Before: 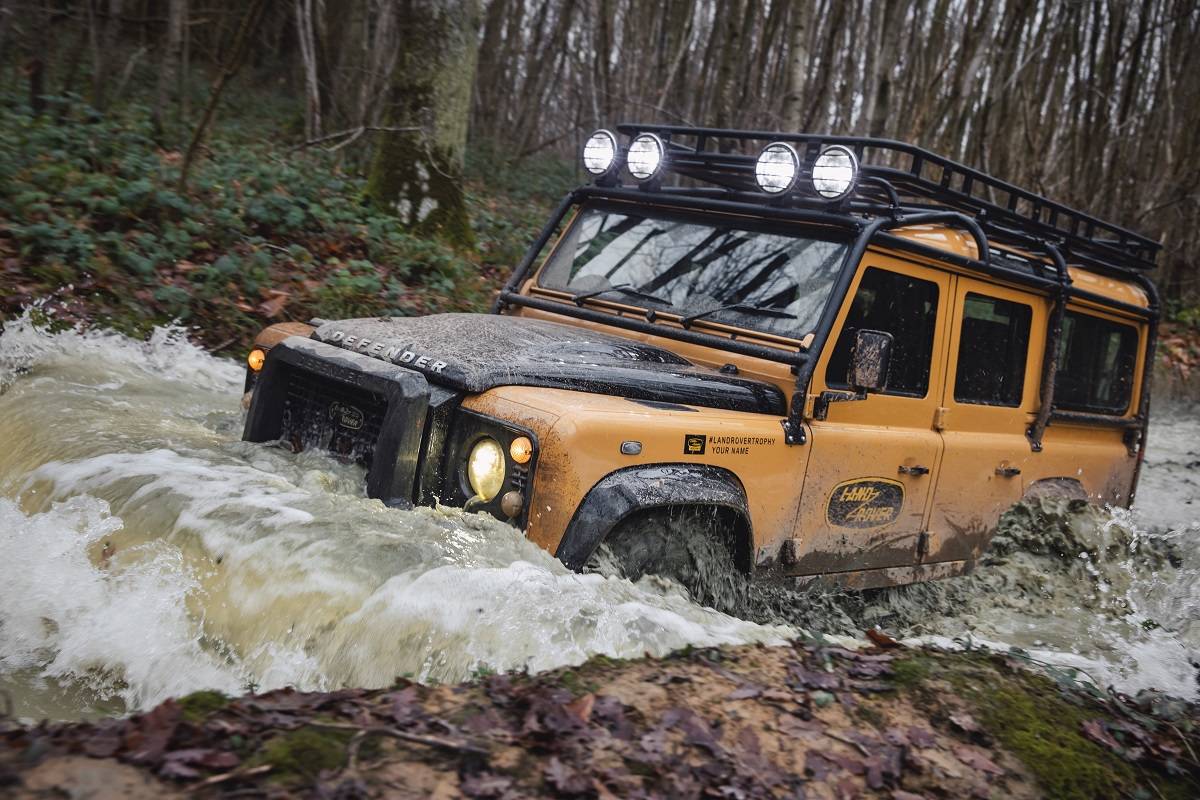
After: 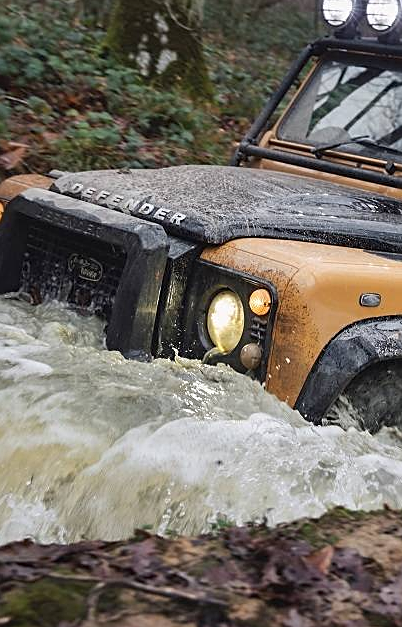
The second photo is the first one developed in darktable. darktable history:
crop and rotate: left 21.77%, top 18.528%, right 44.676%, bottom 2.997%
sharpen: on, module defaults
shadows and highlights: shadows 37.27, highlights -28.18, soften with gaussian
